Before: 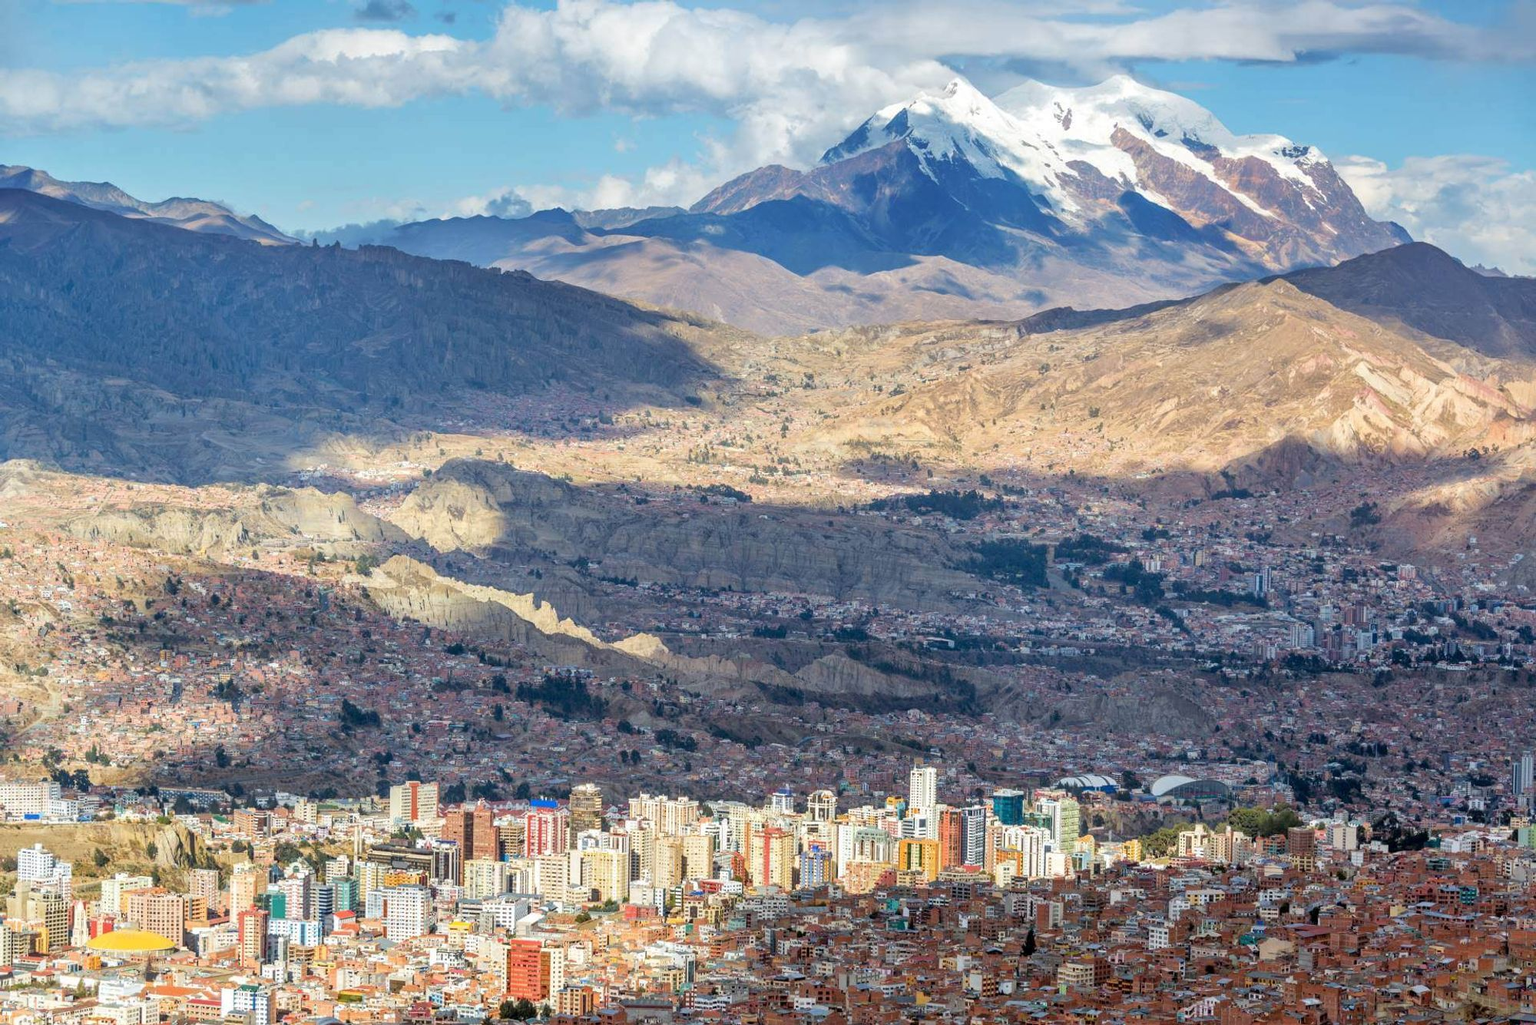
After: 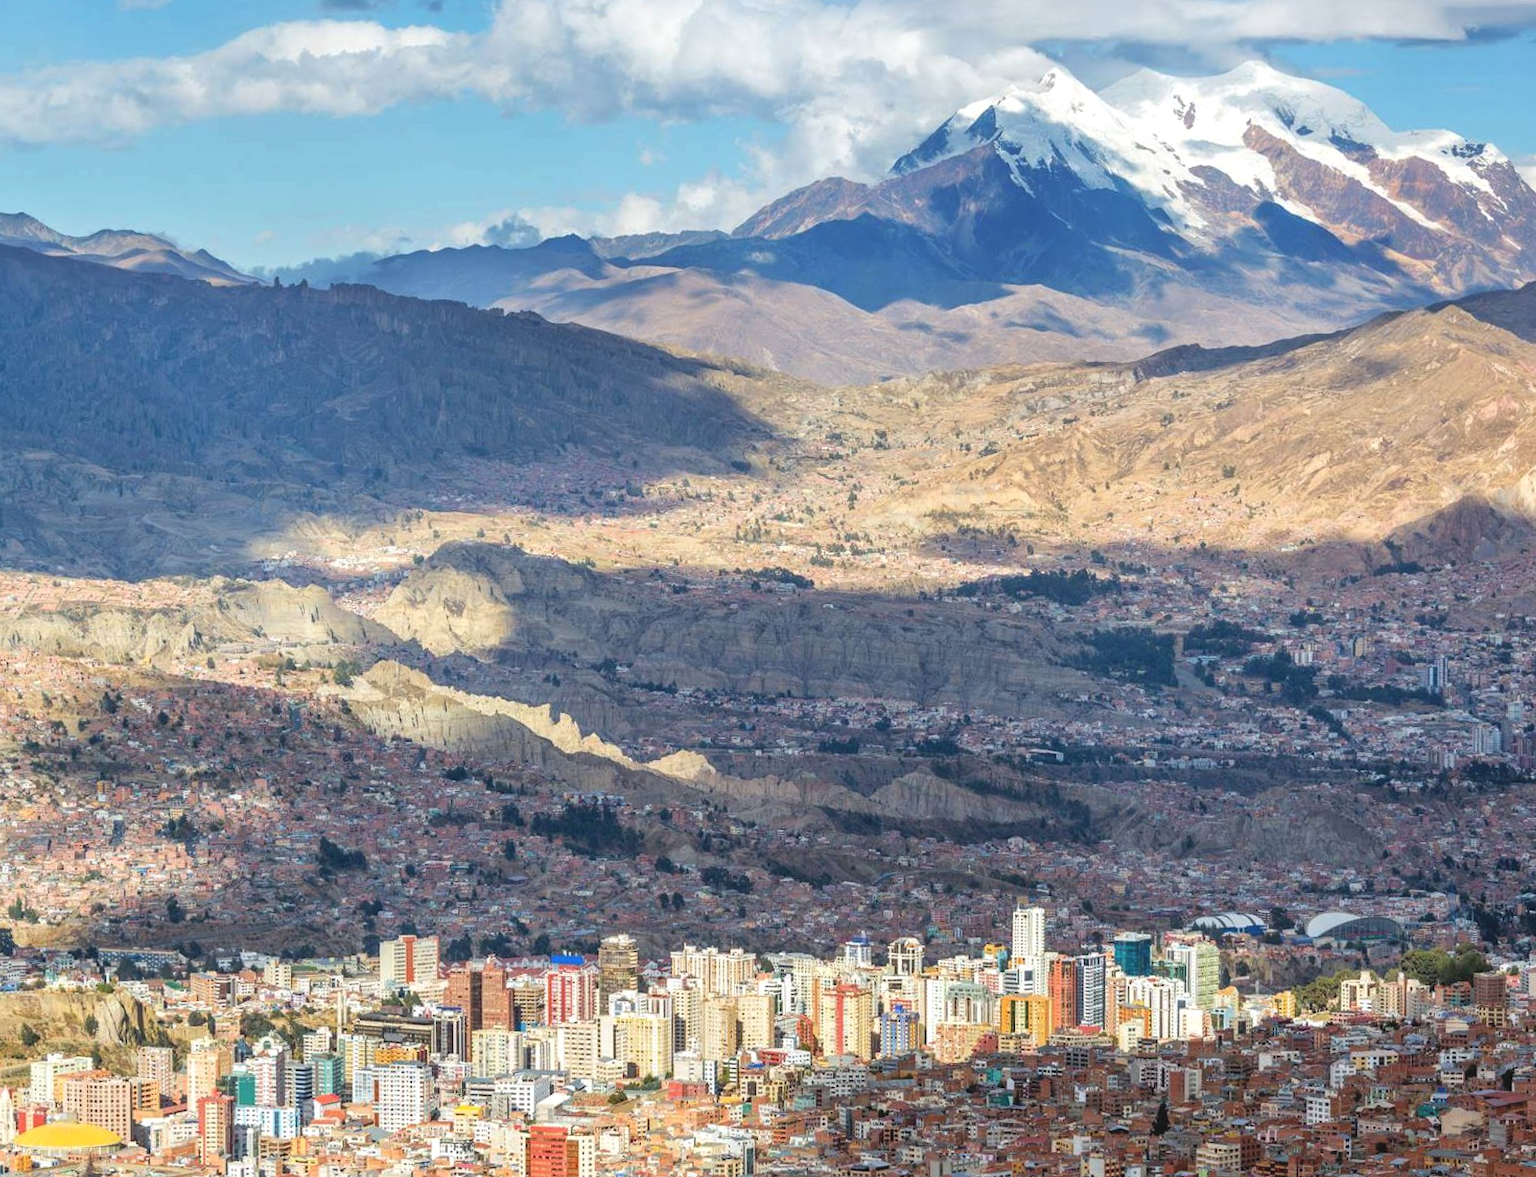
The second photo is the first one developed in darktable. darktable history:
exposure: black level correction -0.008, exposure 0.067 EV, compensate highlight preservation false
crop and rotate: angle 1°, left 4.281%, top 0.642%, right 11.383%, bottom 2.486%
